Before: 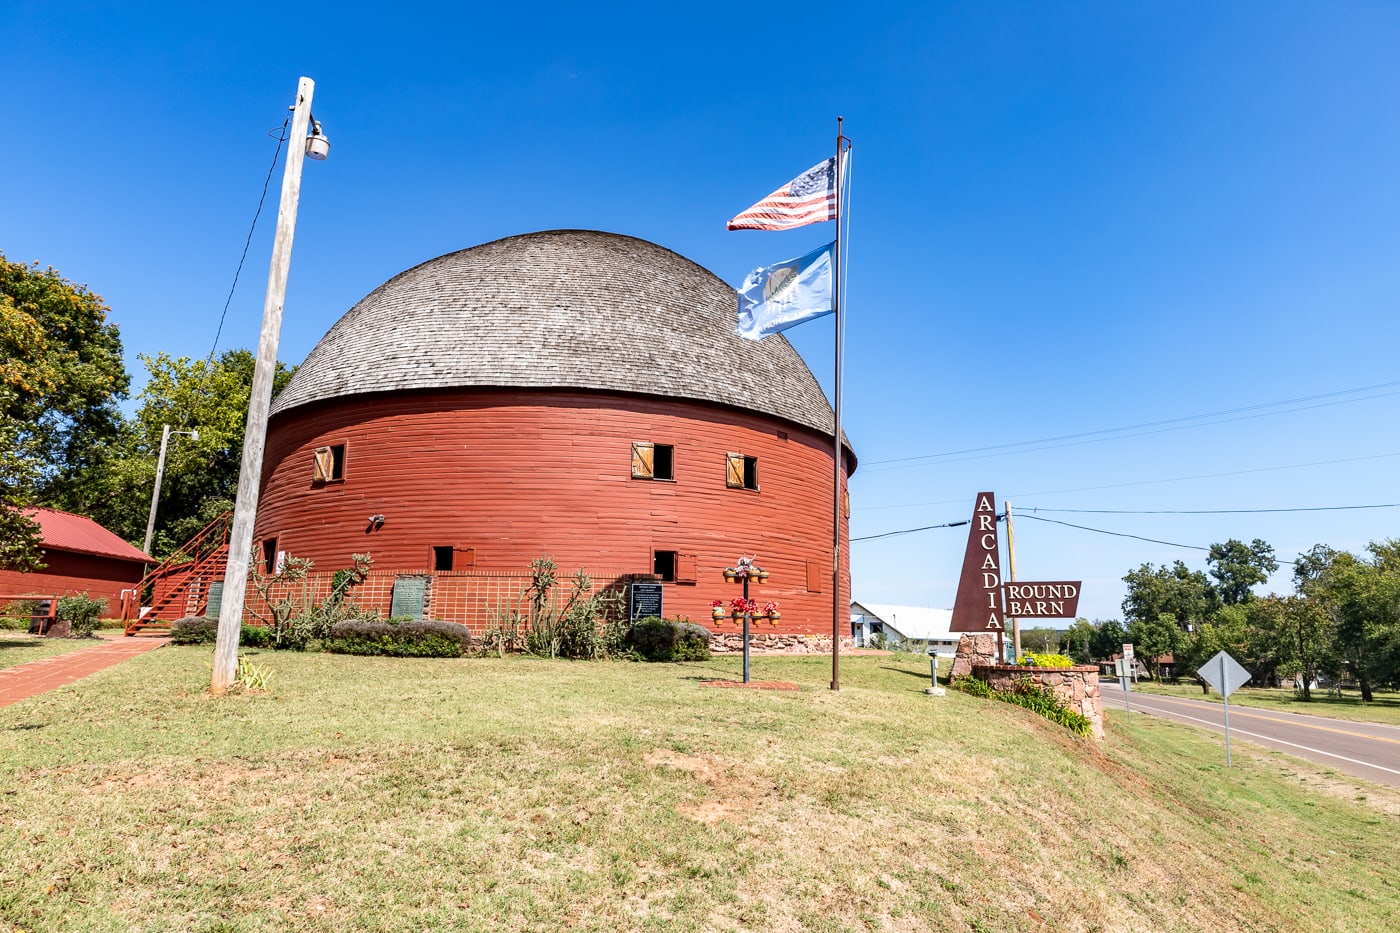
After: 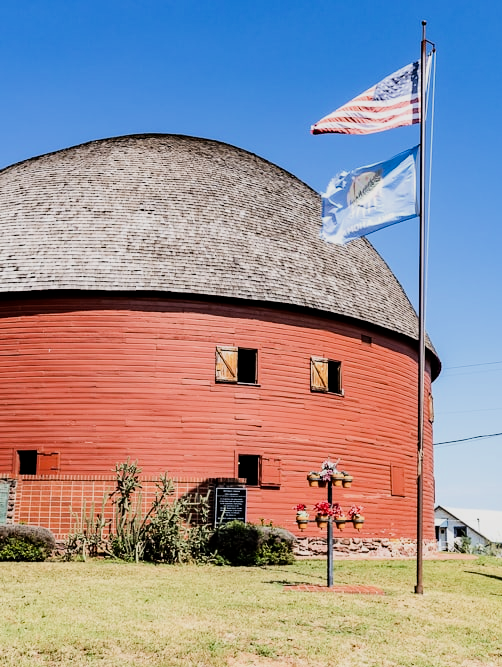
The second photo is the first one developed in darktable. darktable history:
filmic rgb: black relative exposure -7.65 EV, white relative exposure 4.56 EV, hardness 3.61, contrast 1.062
tone equalizer: -8 EV -0.383 EV, -7 EV -0.408 EV, -6 EV -0.34 EV, -5 EV -0.257 EV, -3 EV 0.254 EV, -2 EV 0.348 EV, -1 EV 0.412 EV, +0 EV 0.41 EV, edges refinement/feathering 500, mask exposure compensation -1.57 EV, preserve details no
haze removal: adaptive false
crop and rotate: left 29.785%, top 10.304%, right 34.34%, bottom 18.121%
